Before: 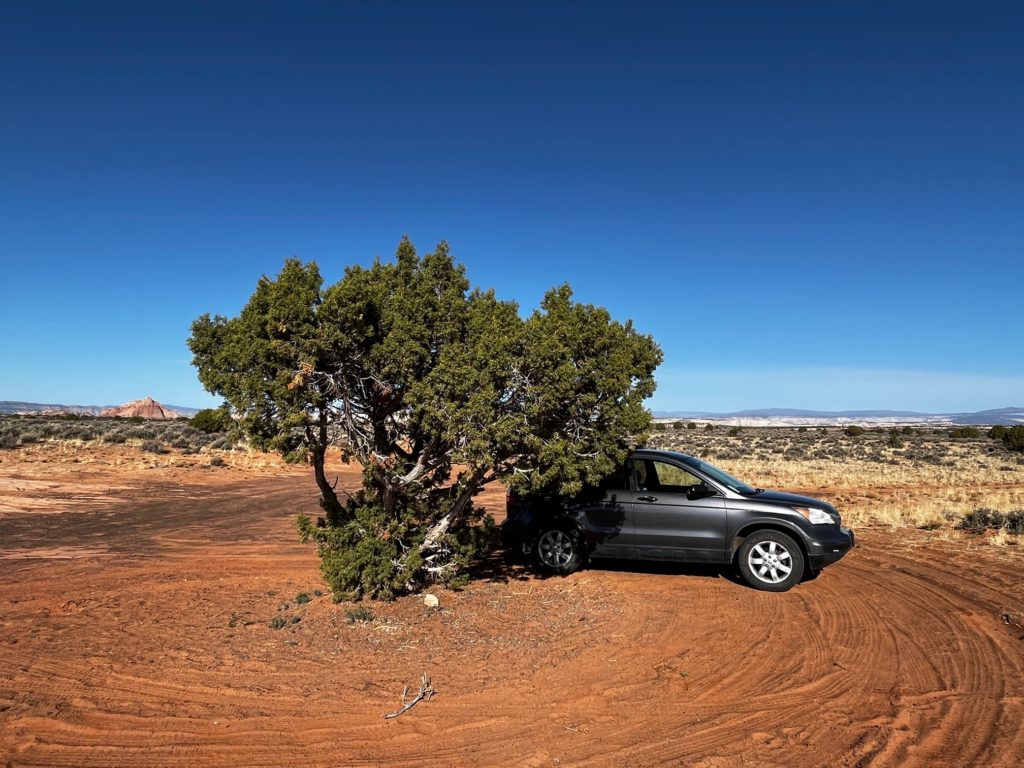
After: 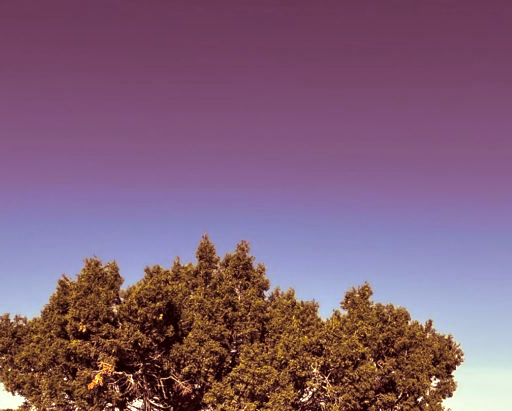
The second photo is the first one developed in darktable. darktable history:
crop: left 19.556%, right 30.401%, bottom 46.458%
color correction: highlights a* 10.12, highlights b* 39.04, shadows a* 14.62, shadows b* 3.37
split-toning: highlights › hue 180°
exposure: exposure 0.669 EV, compensate highlight preservation false
